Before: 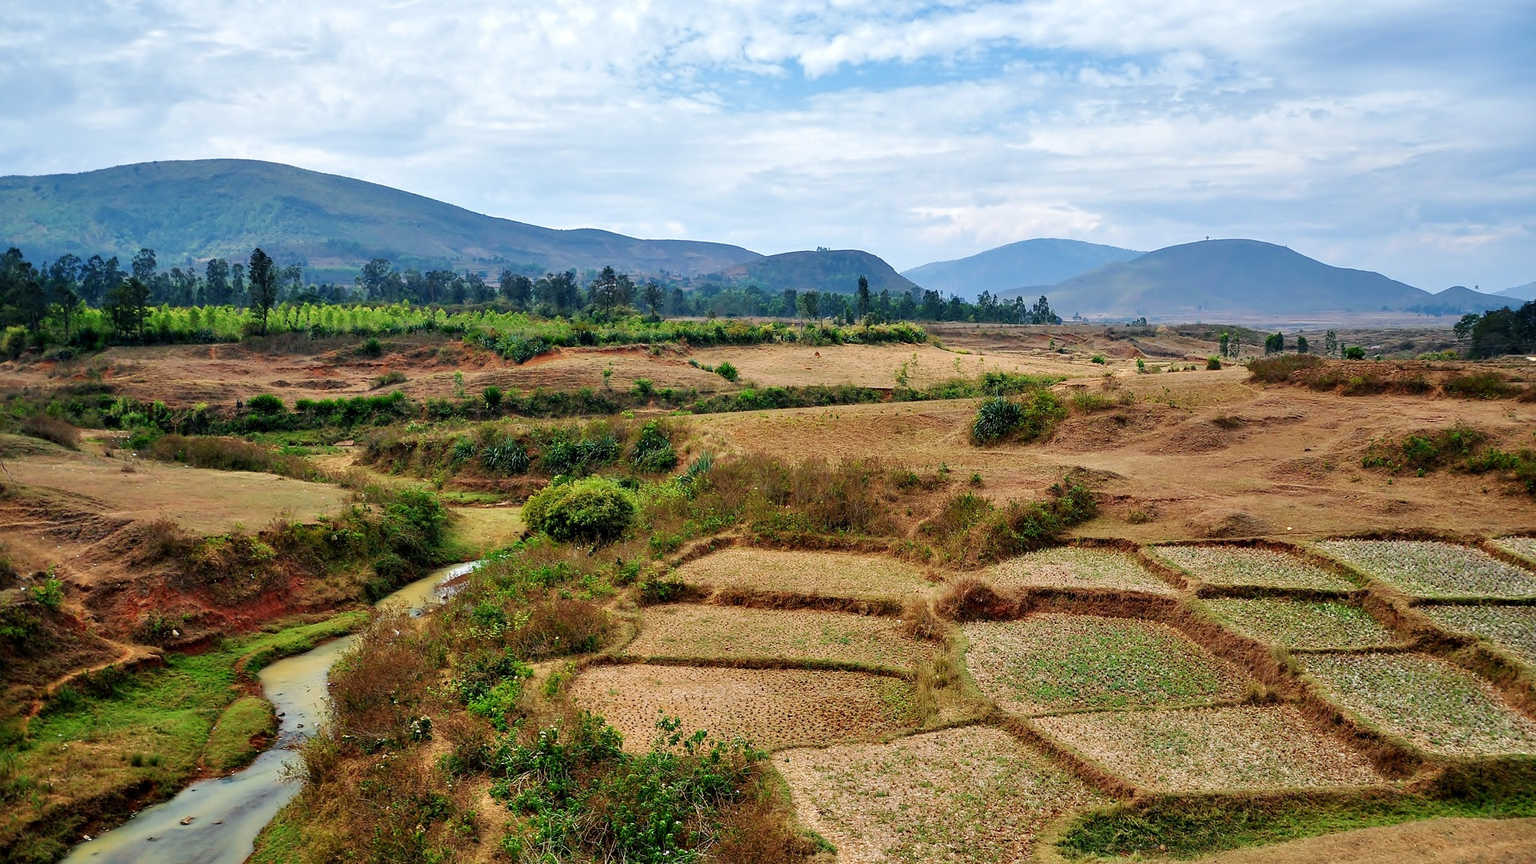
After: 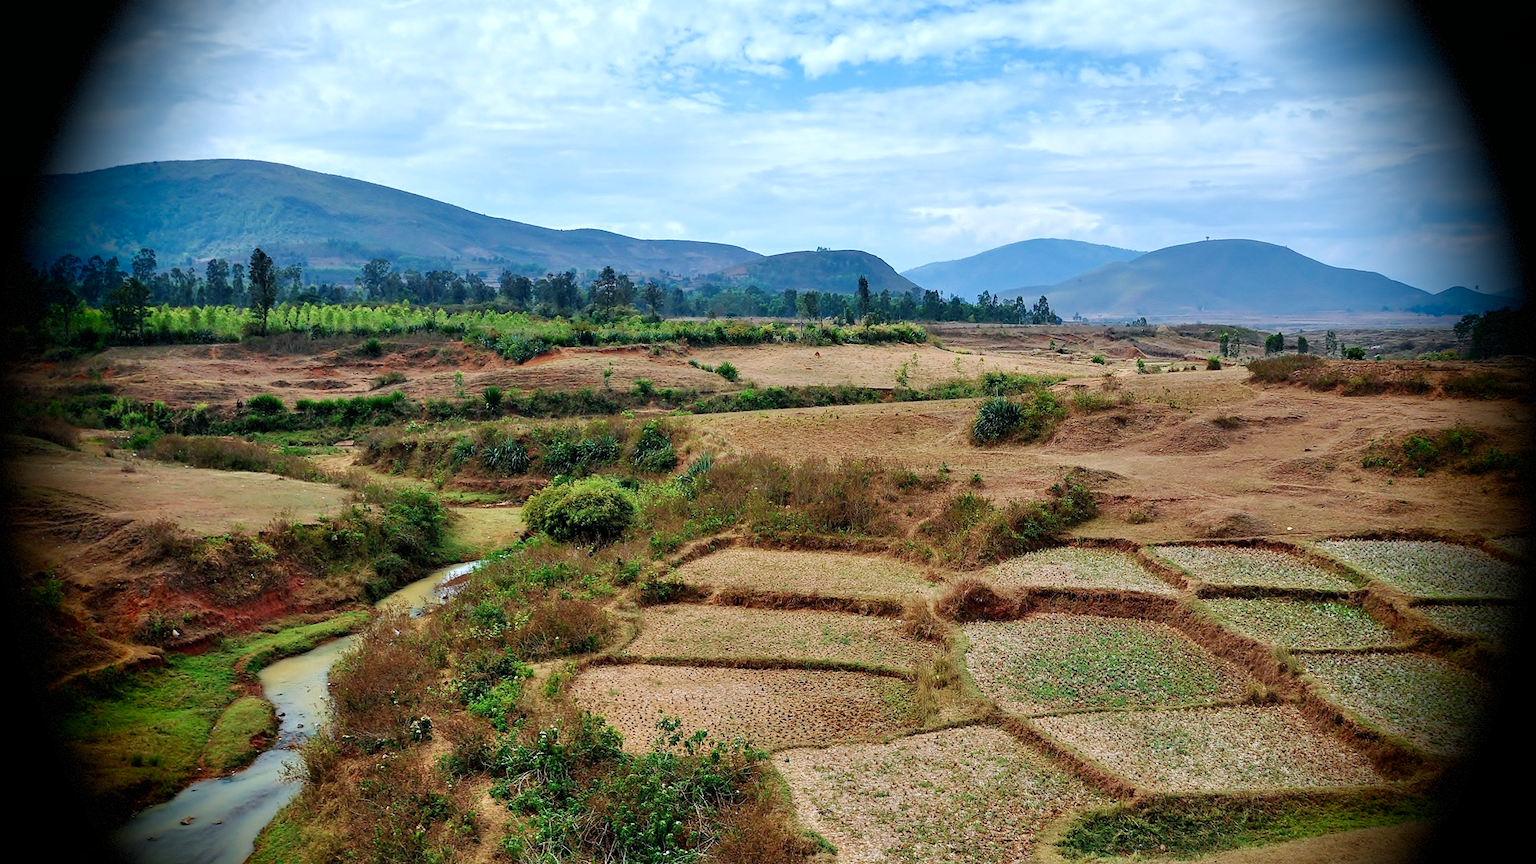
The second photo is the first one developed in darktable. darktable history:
vignetting: fall-off start 75.98%, fall-off radius 27.68%, brightness -1, saturation 0.491, width/height ratio 0.977, dithering 8-bit output
tone equalizer: edges refinement/feathering 500, mask exposure compensation -1.57 EV, preserve details no
color correction: highlights a* -3.79, highlights b* -10.76
